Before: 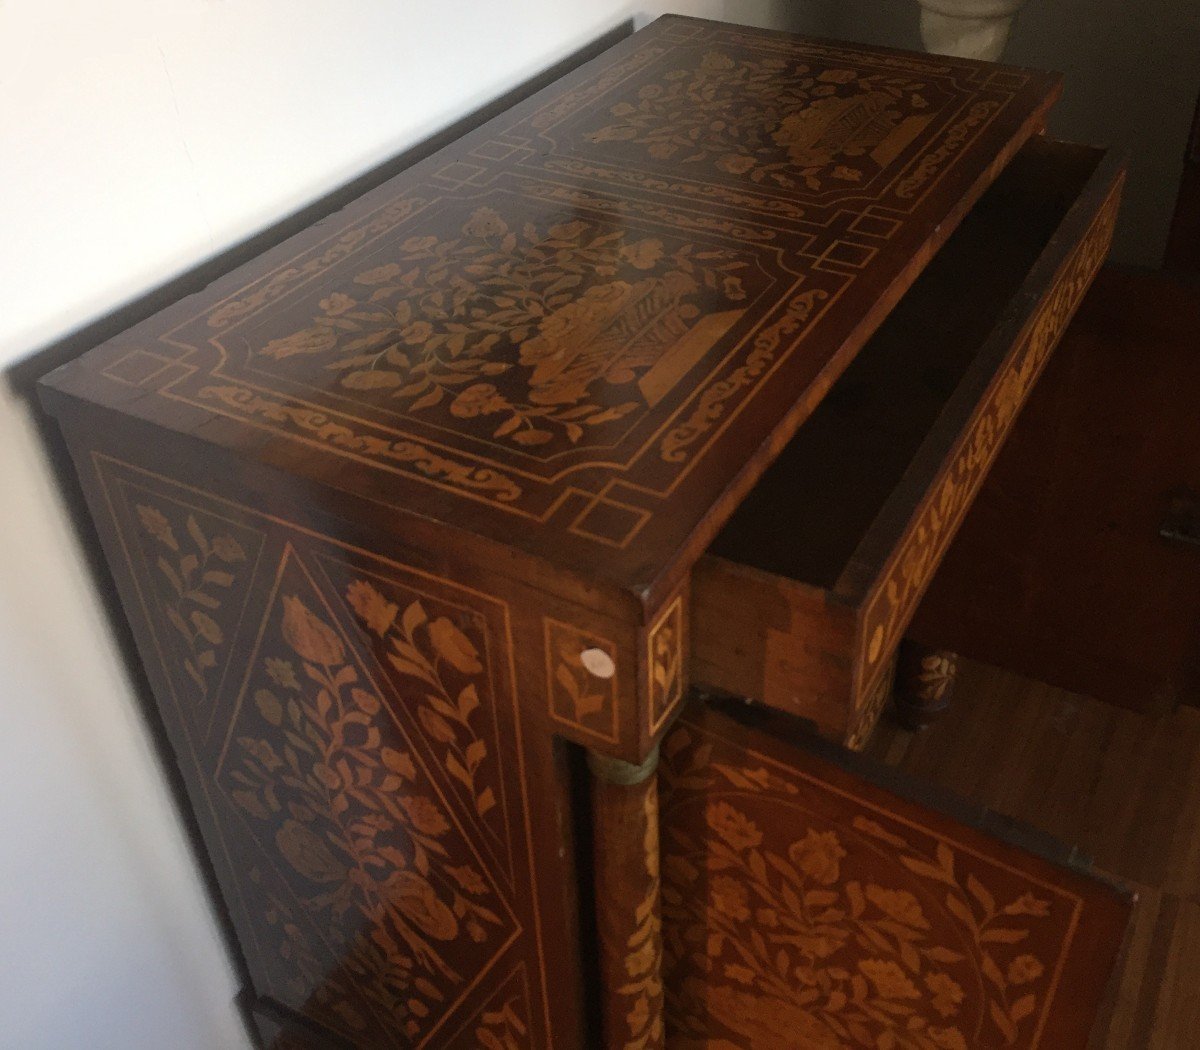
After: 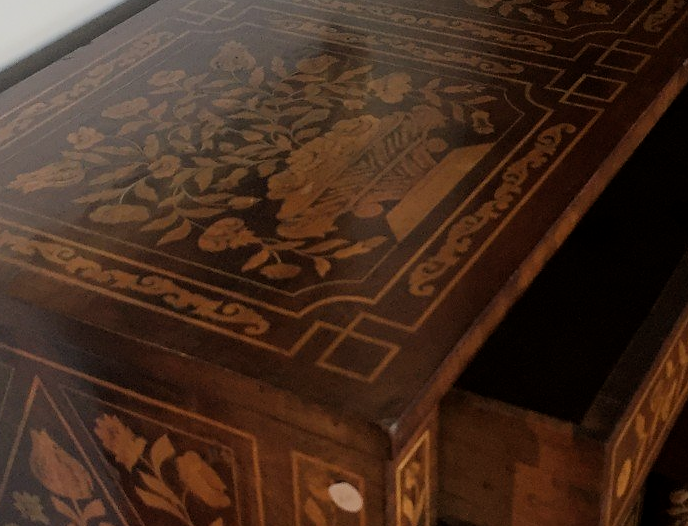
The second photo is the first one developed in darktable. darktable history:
crop: left 21.042%, top 15.855%, right 21.494%, bottom 34.05%
local contrast: detail 109%
filmic rgb: black relative exposure -7.65 EV, white relative exposure 4.56 EV, hardness 3.61
sharpen: radius 1.522, amount 0.359, threshold 1.722
